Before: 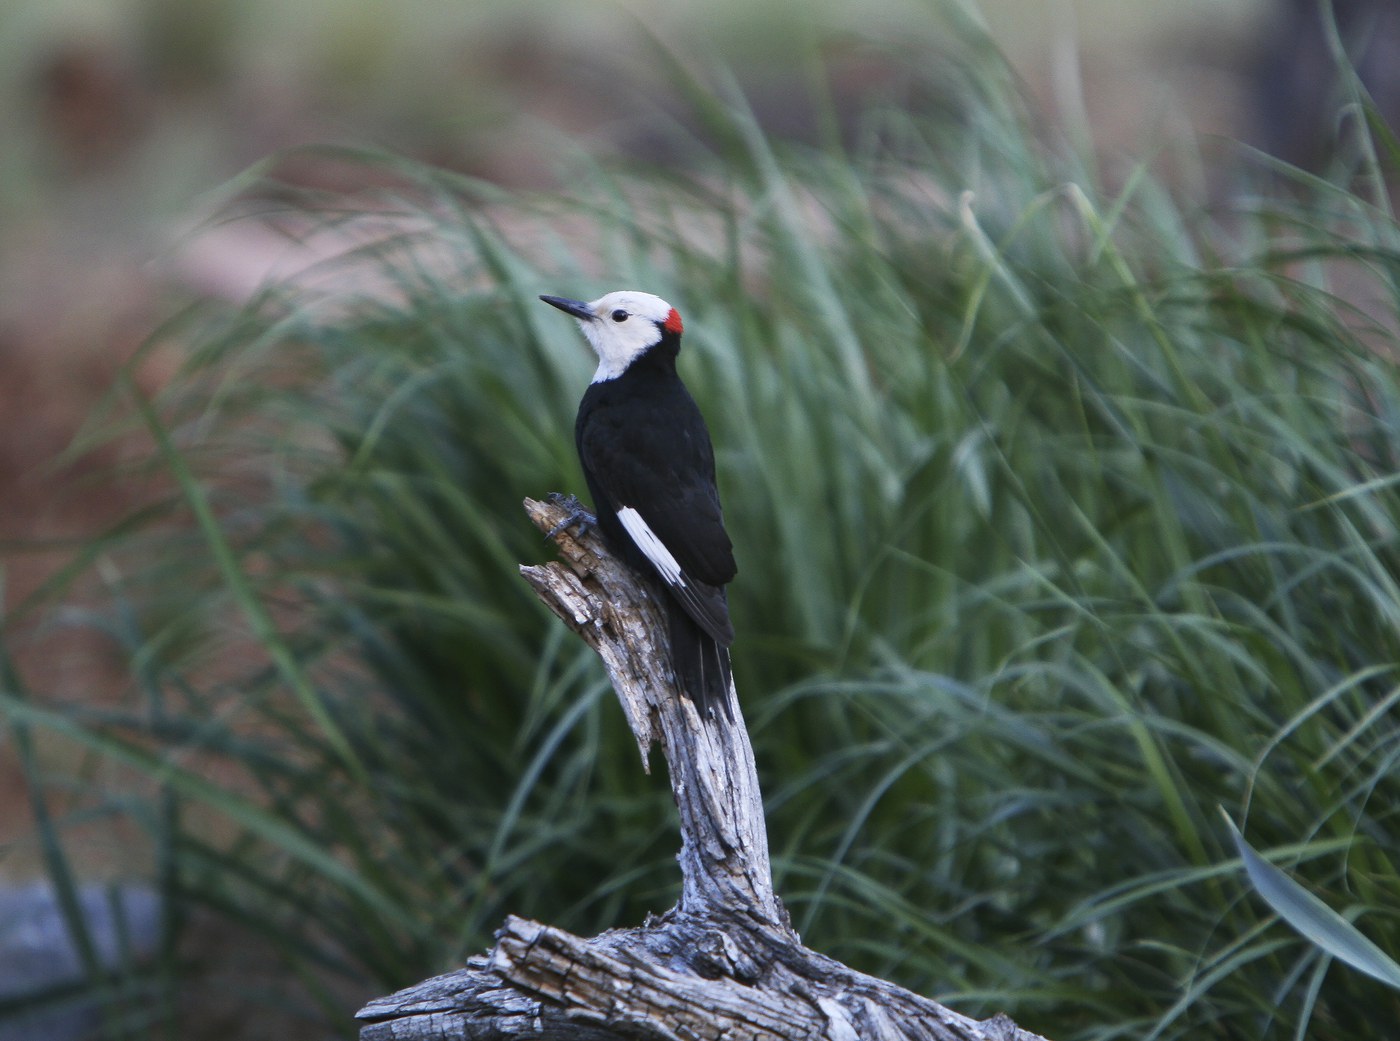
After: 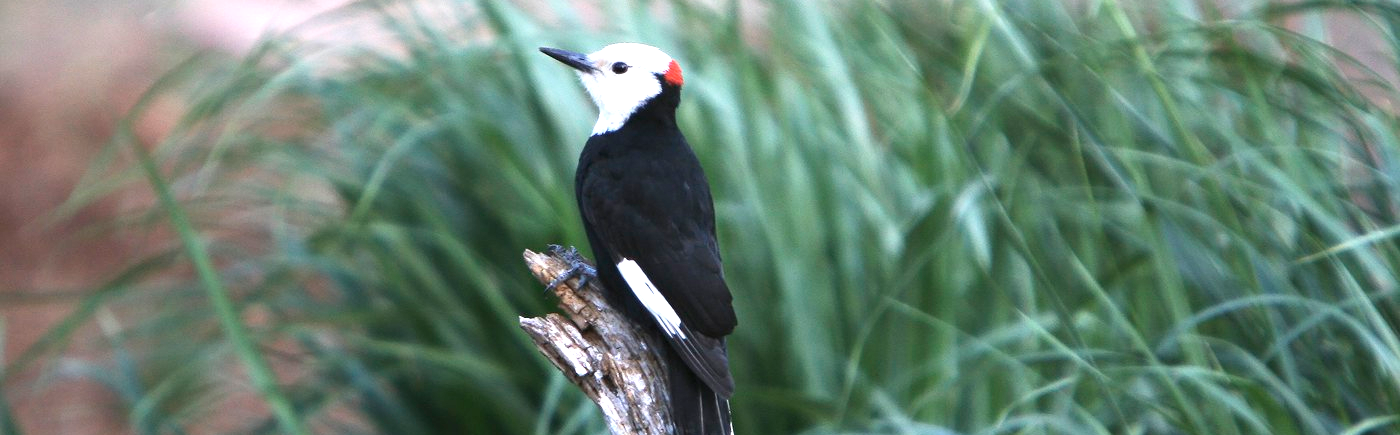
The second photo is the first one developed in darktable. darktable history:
tone curve: curves: ch0 [(0, 0) (0.266, 0.247) (0.741, 0.751) (1, 1)], color space Lab, linked channels, preserve colors none
contrast brightness saturation: saturation -0.1
crop and rotate: top 23.84%, bottom 34.294%
exposure: black level correction 0, exposure 1.1 EV, compensate exposure bias true, compensate highlight preservation false
